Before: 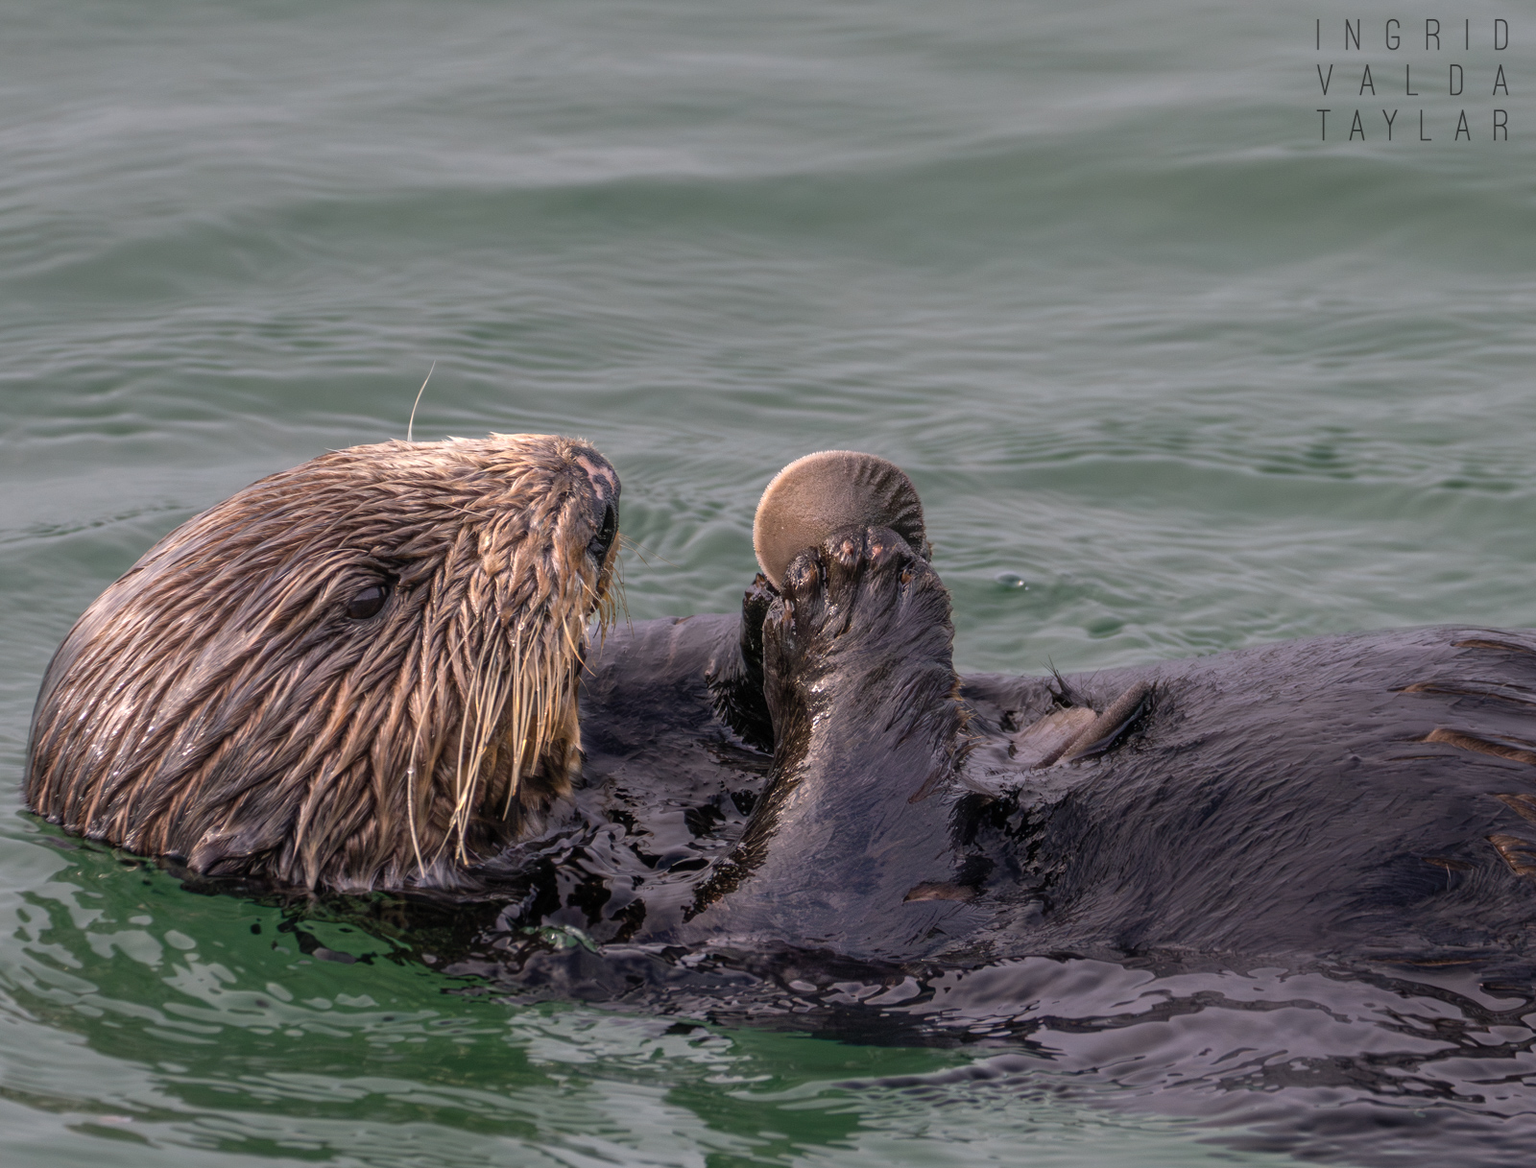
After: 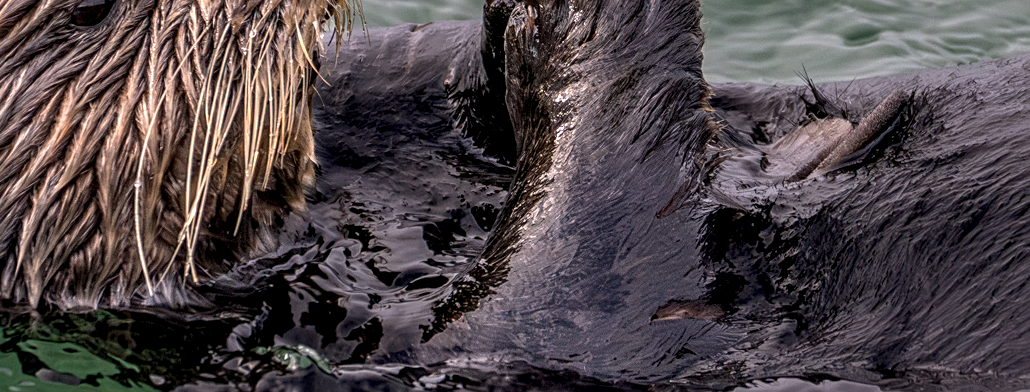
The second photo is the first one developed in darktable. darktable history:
sharpen: on, module defaults
local contrast: detail 160%
crop: left 18.184%, top 50.922%, right 17.4%, bottom 16.856%
